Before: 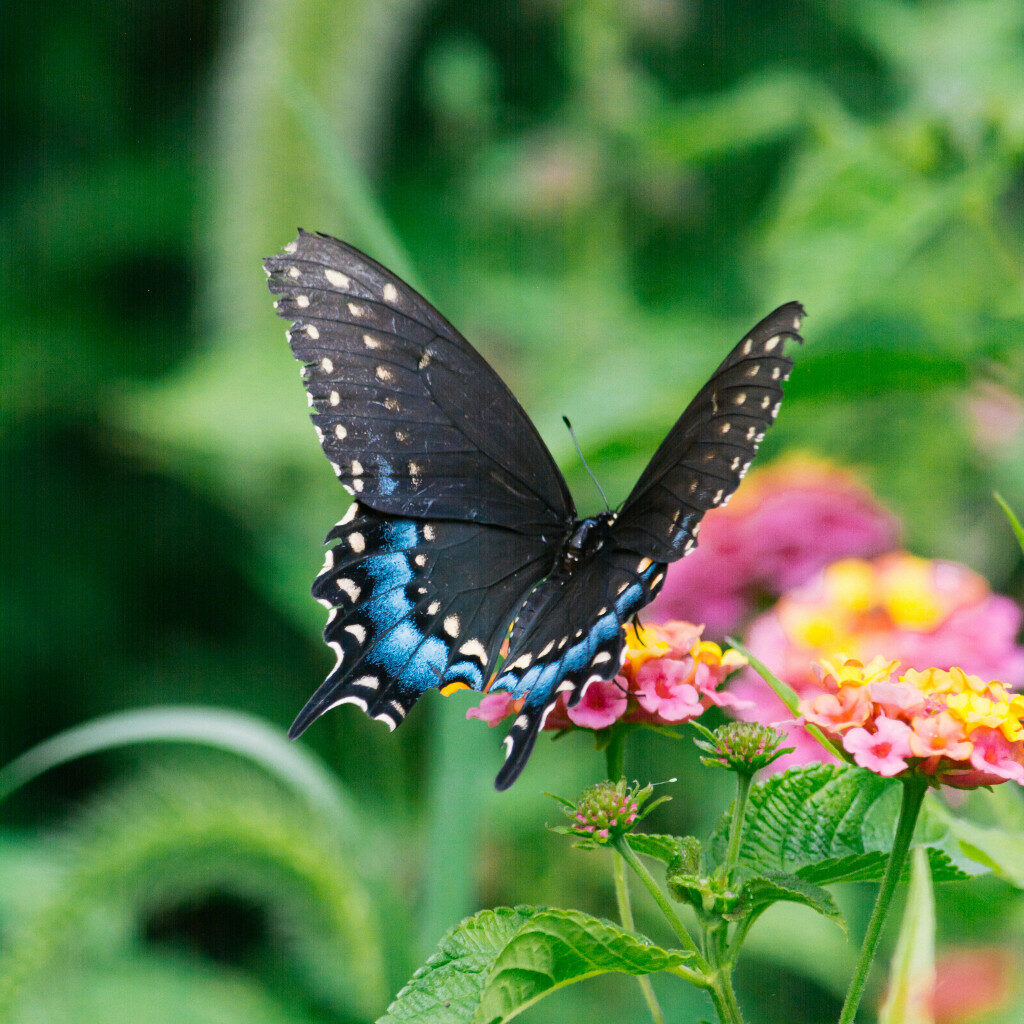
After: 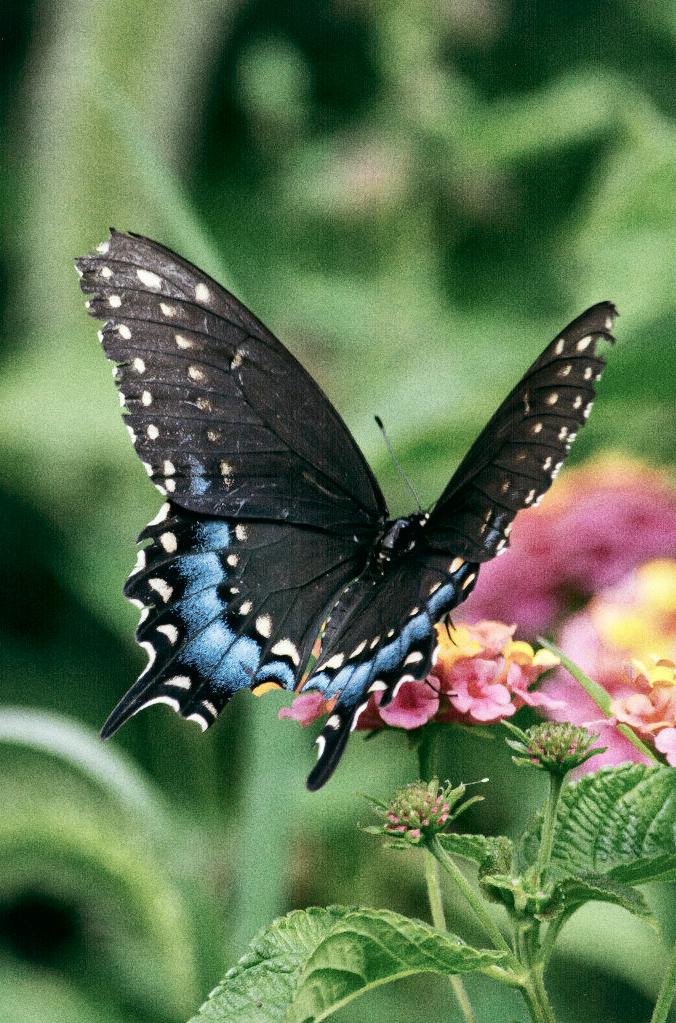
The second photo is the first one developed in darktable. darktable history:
crop and rotate: left 18.442%, right 15.508%
local contrast: mode bilateral grid, contrast 20, coarseness 50, detail 171%, midtone range 0.2
color balance: lift [1, 0.994, 1.002, 1.006], gamma [0.957, 1.081, 1.016, 0.919], gain [0.97, 0.972, 1.01, 1.028], input saturation 91.06%, output saturation 79.8%
grain: coarseness 0.09 ISO, strength 40%
